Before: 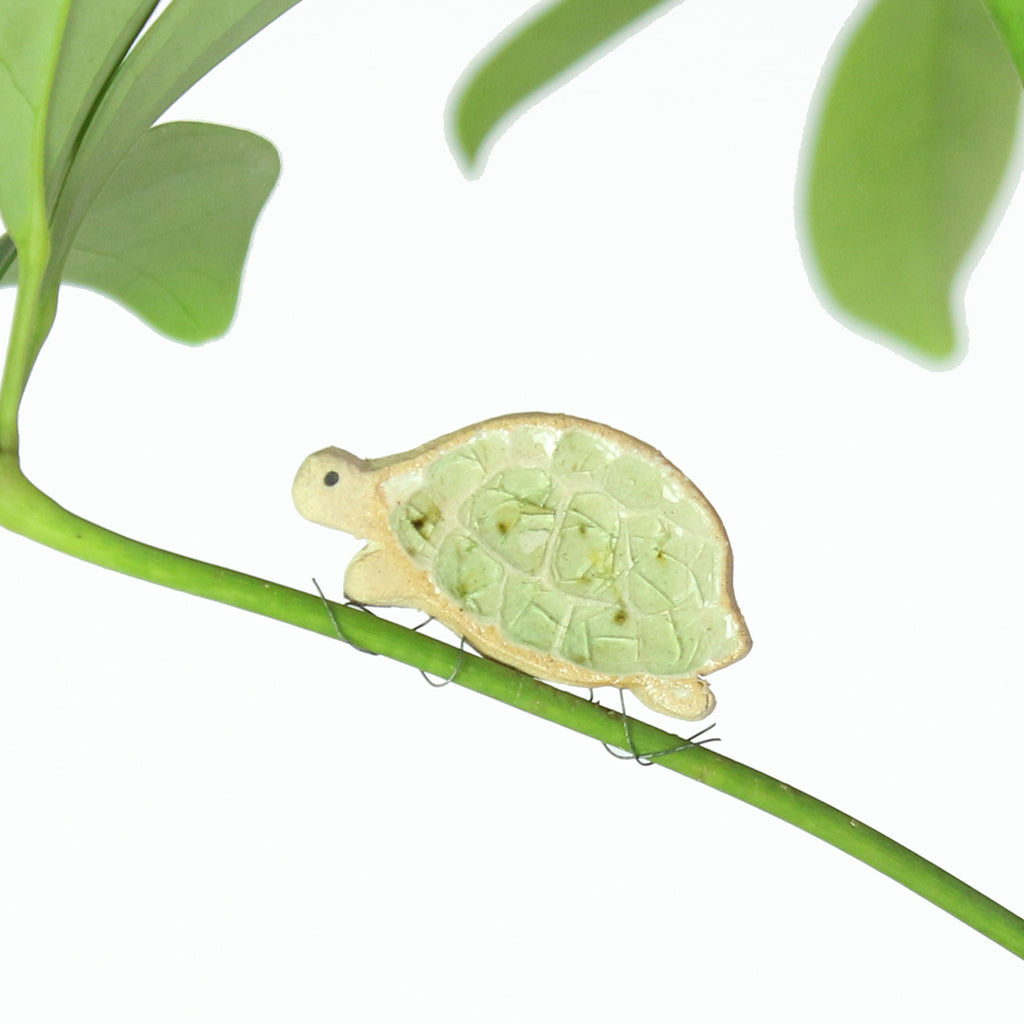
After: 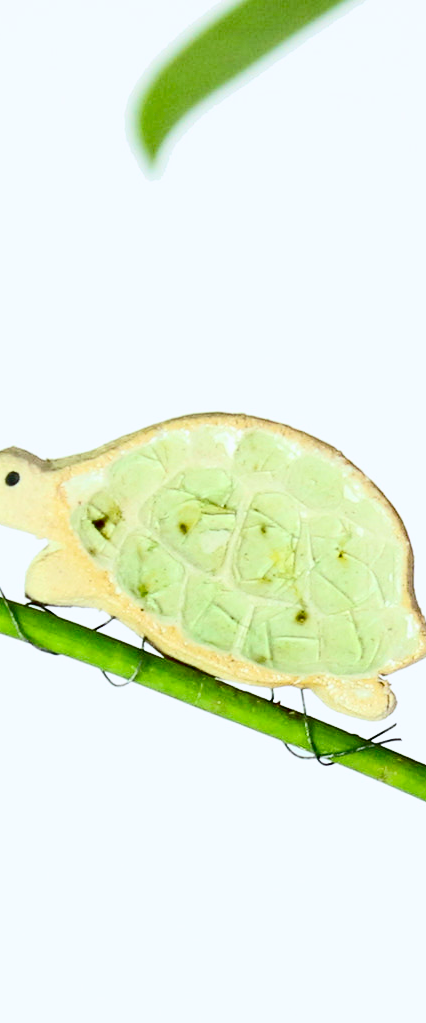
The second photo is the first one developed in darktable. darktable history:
white balance: red 0.983, blue 1.036
crop: left 31.229%, right 27.105%
contrast brightness saturation: contrast 0.4, brightness 0.05, saturation 0.25
exposure: black level correction 0.046, exposure -0.228 EV, compensate highlight preservation false
